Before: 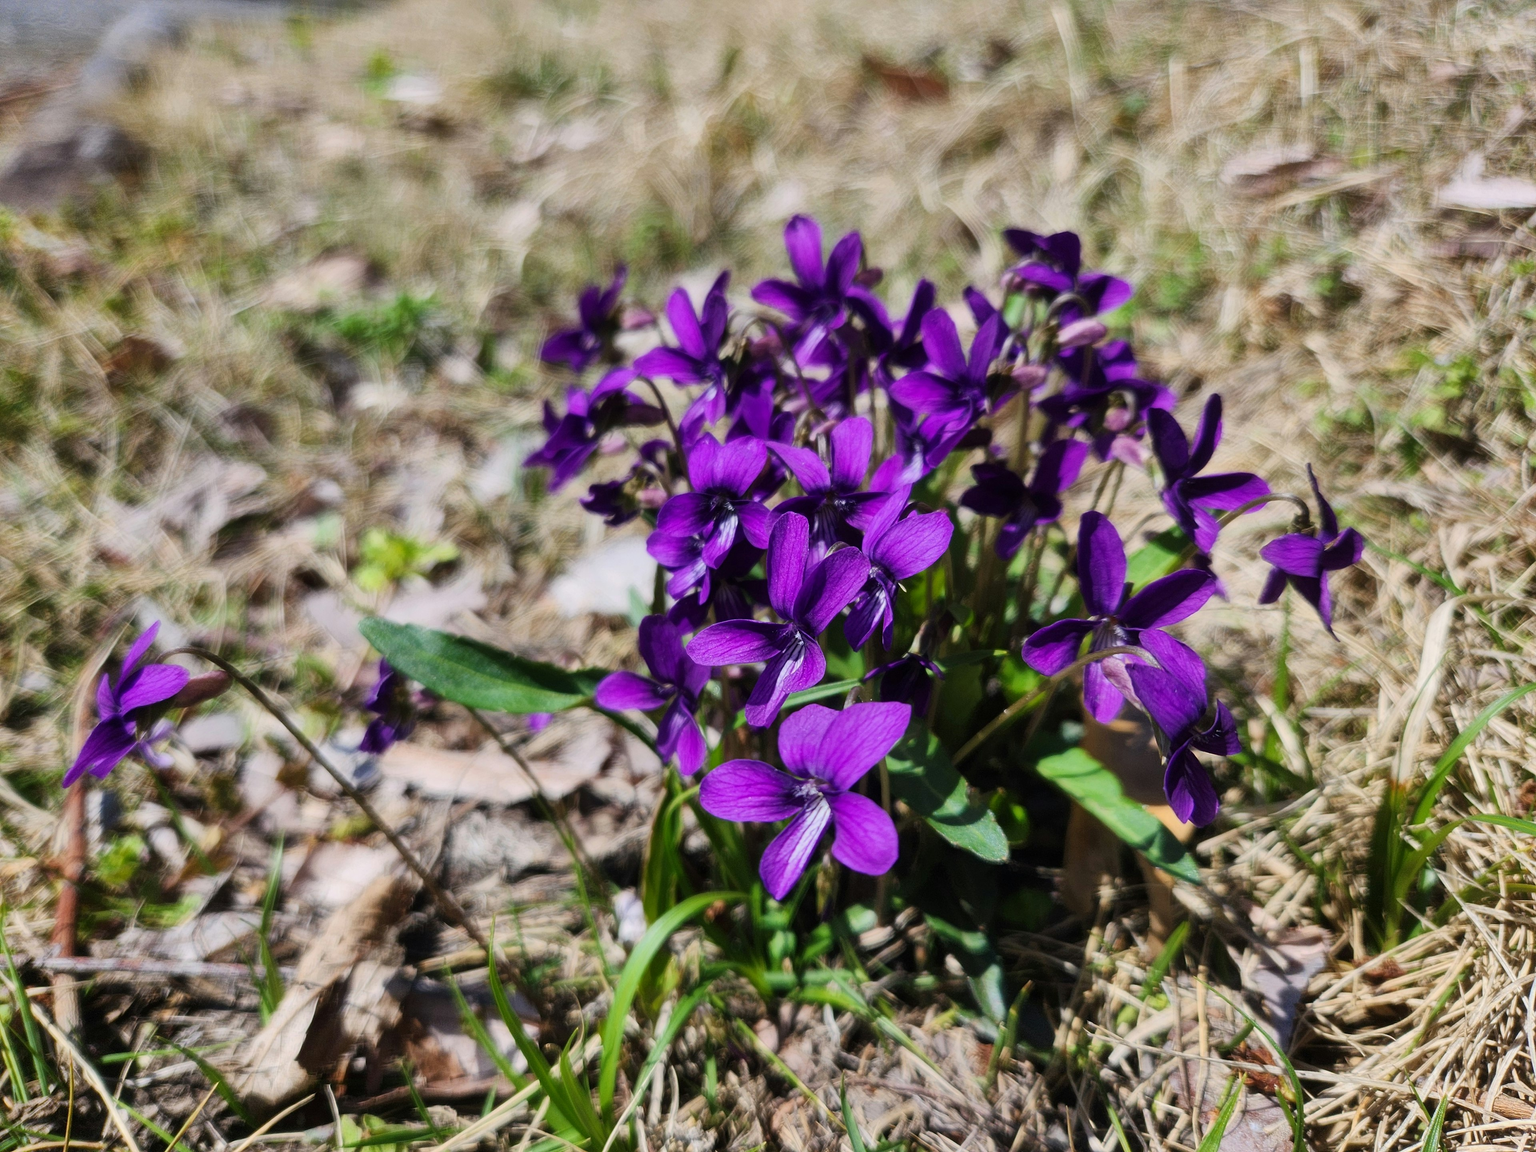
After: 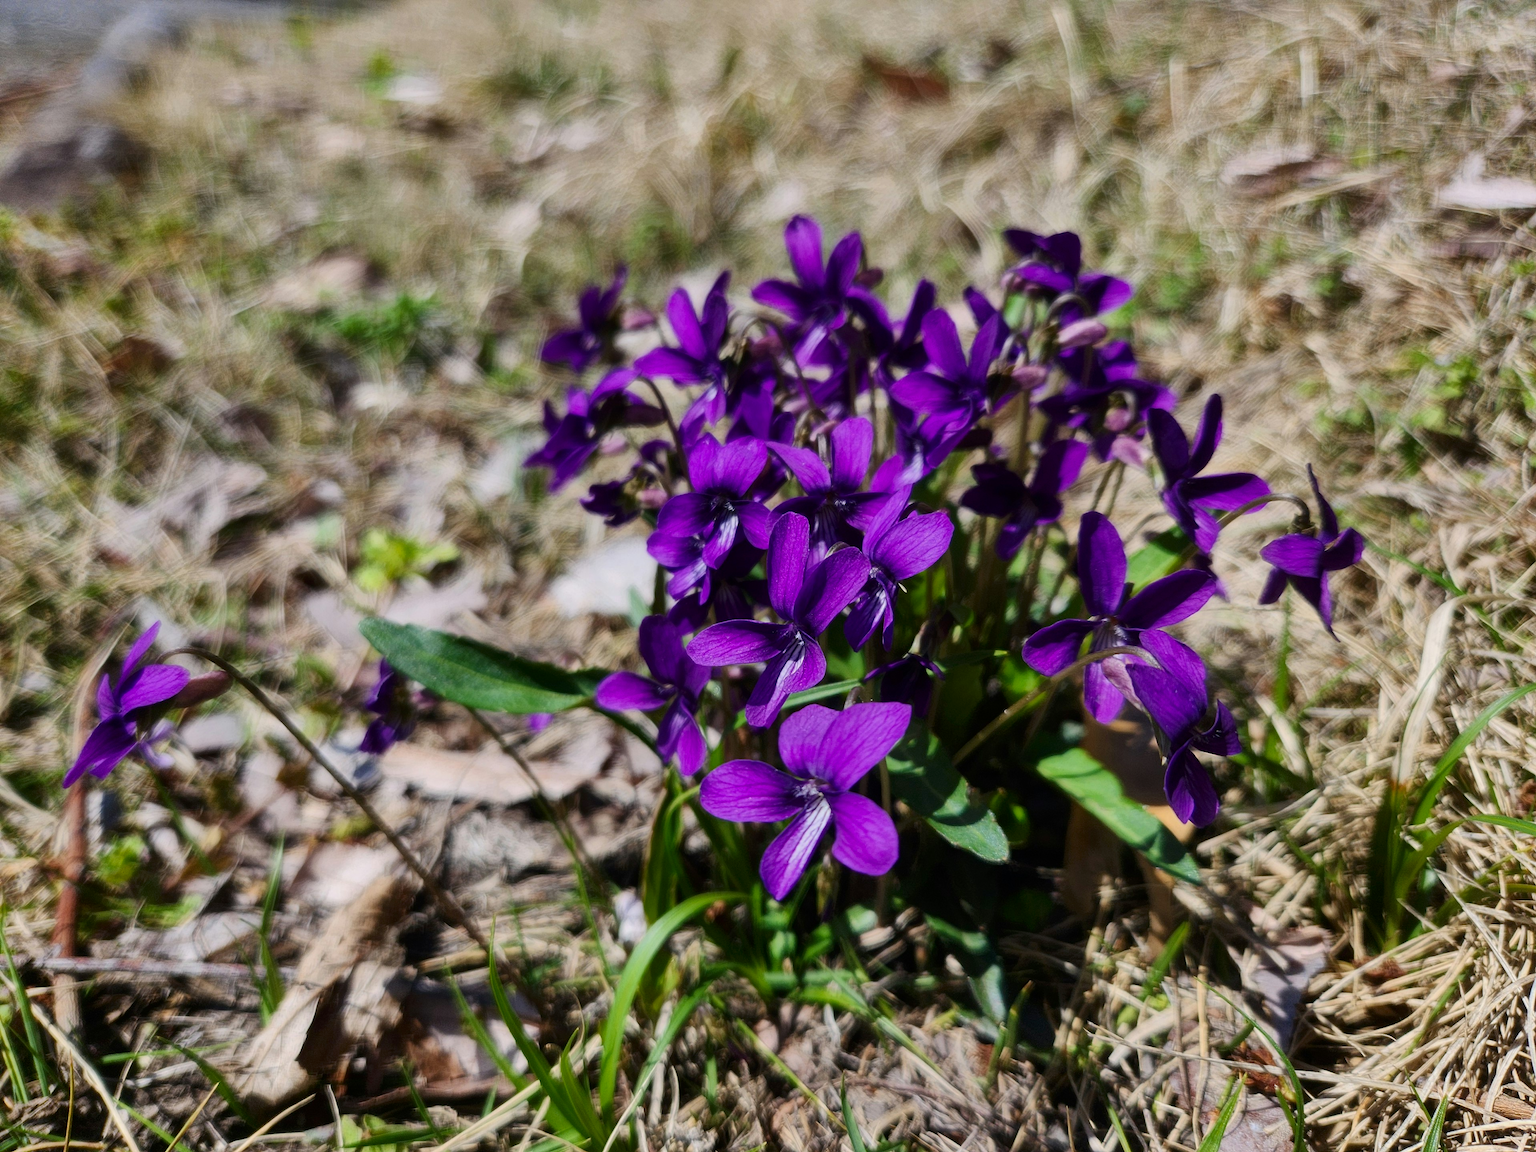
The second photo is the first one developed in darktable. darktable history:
white balance: emerald 1
contrast brightness saturation: brightness -0.09
